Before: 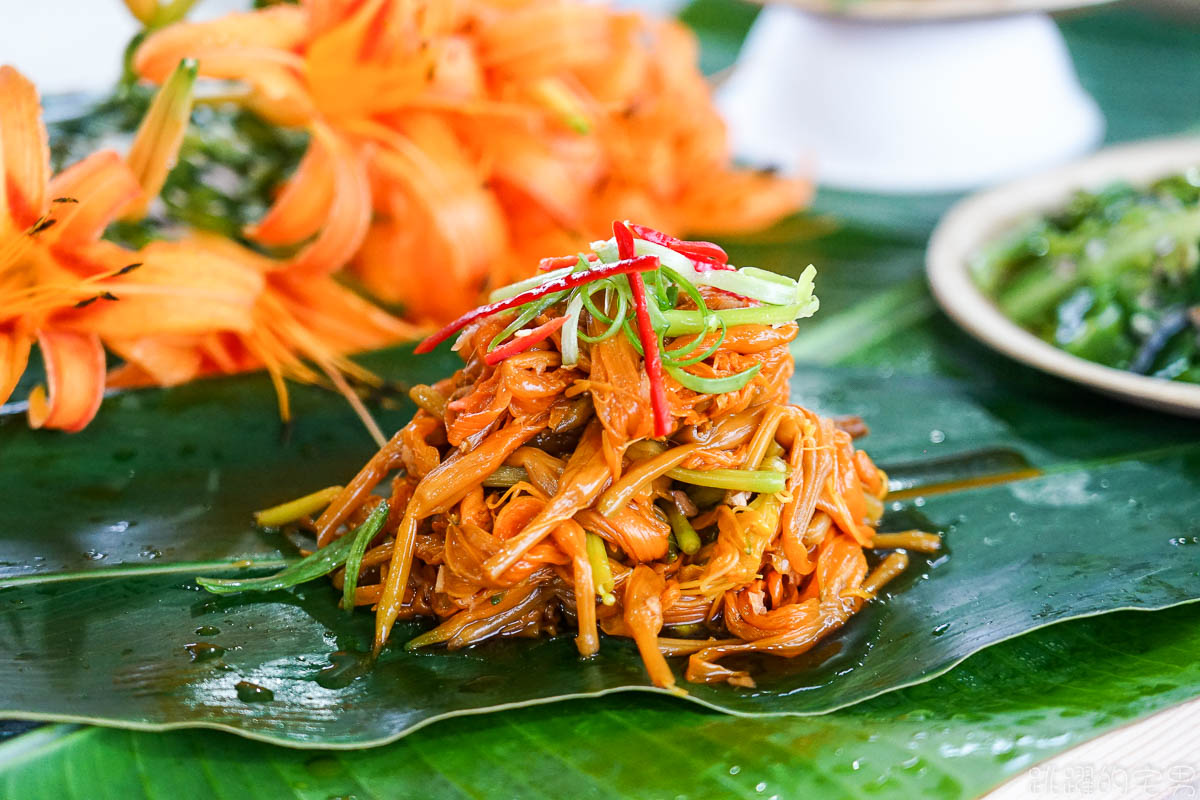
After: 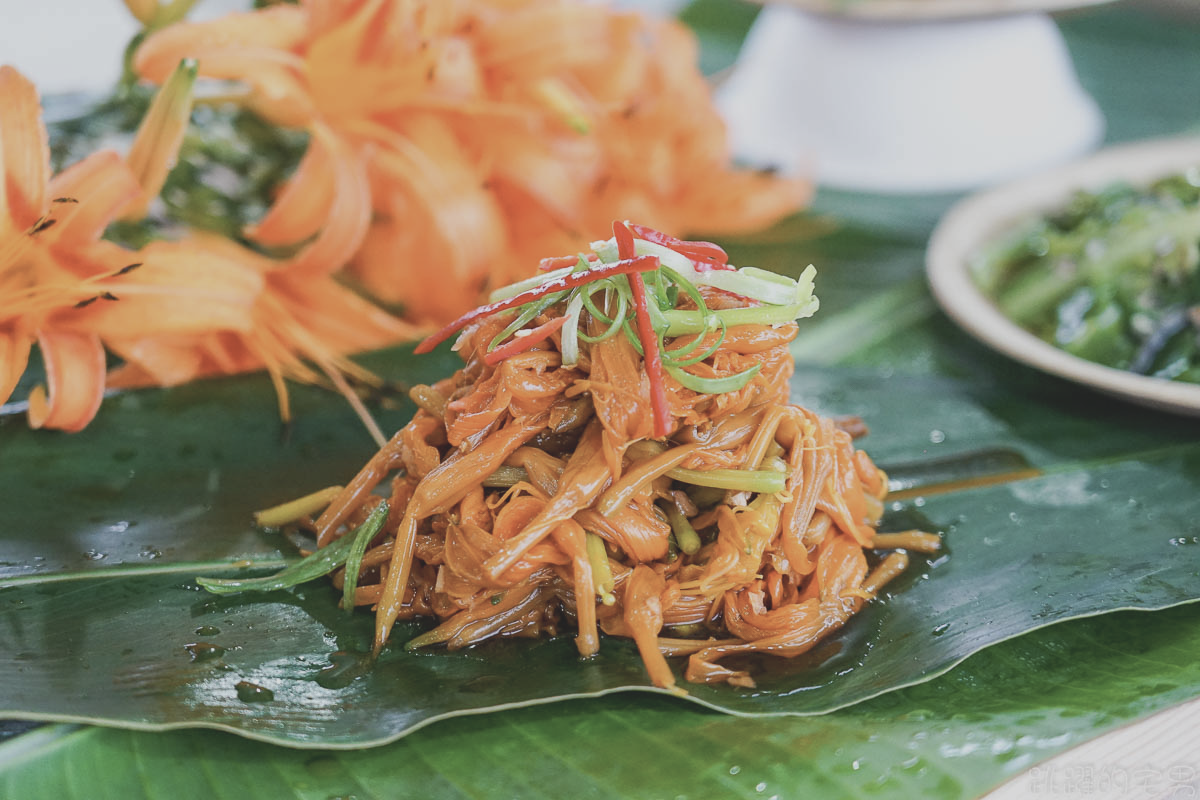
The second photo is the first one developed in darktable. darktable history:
contrast brightness saturation: contrast -0.263, saturation -0.432
